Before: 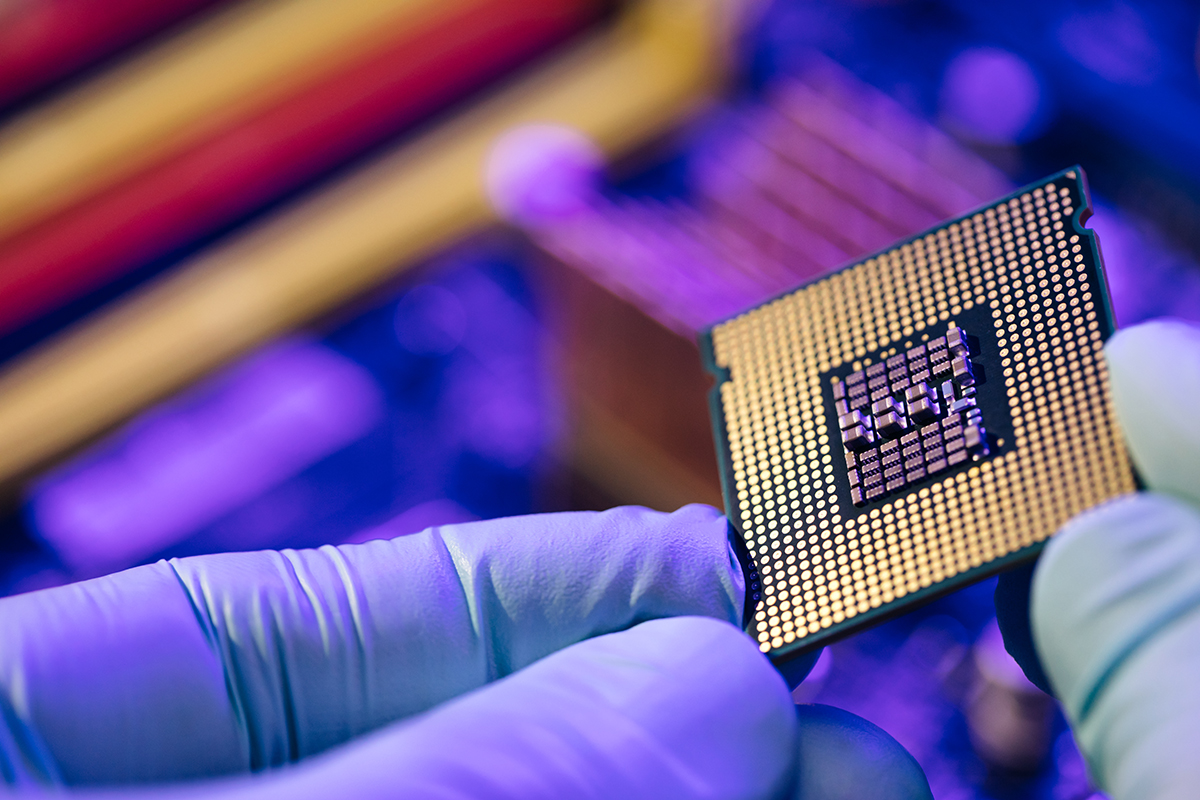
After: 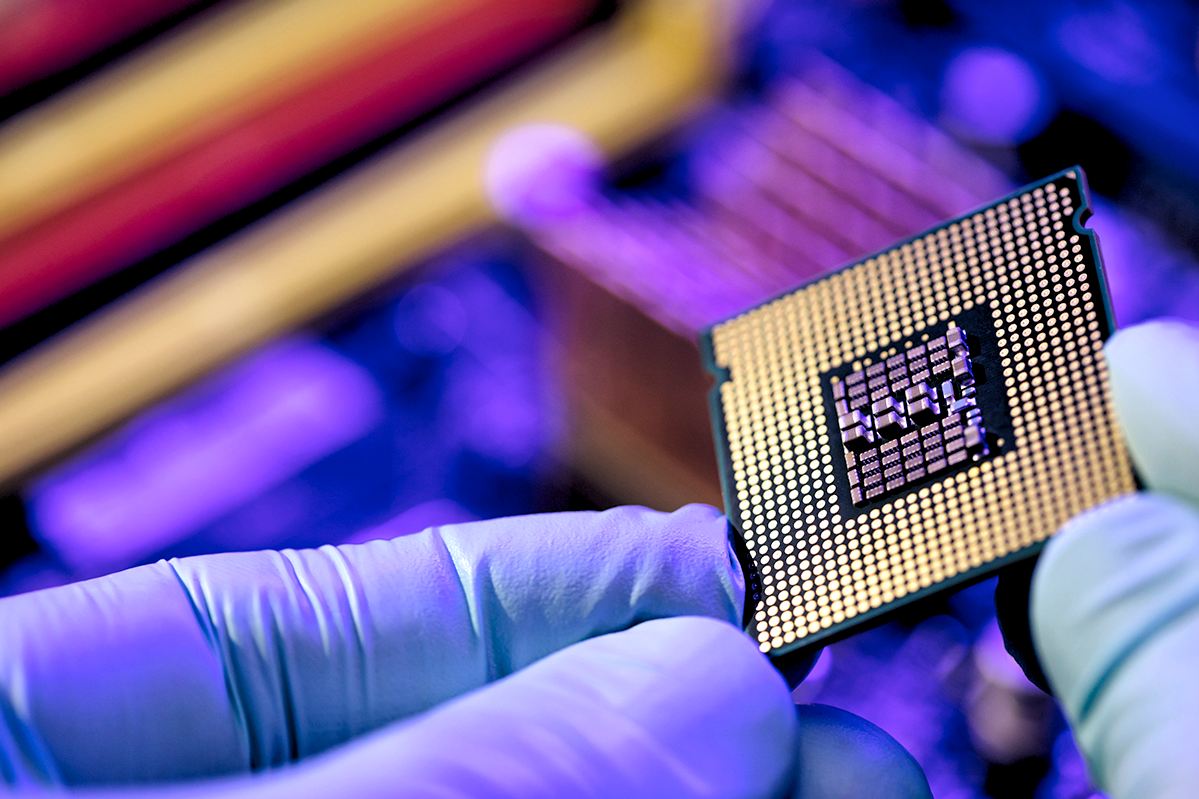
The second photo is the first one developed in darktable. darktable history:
rgb levels: levels [[0.01, 0.419, 0.839], [0, 0.5, 1], [0, 0.5, 1]]
white balance: red 0.967, blue 1.049
local contrast: mode bilateral grid, contrast 20, coarseness 50, detail 120%, midtone range 0.2
